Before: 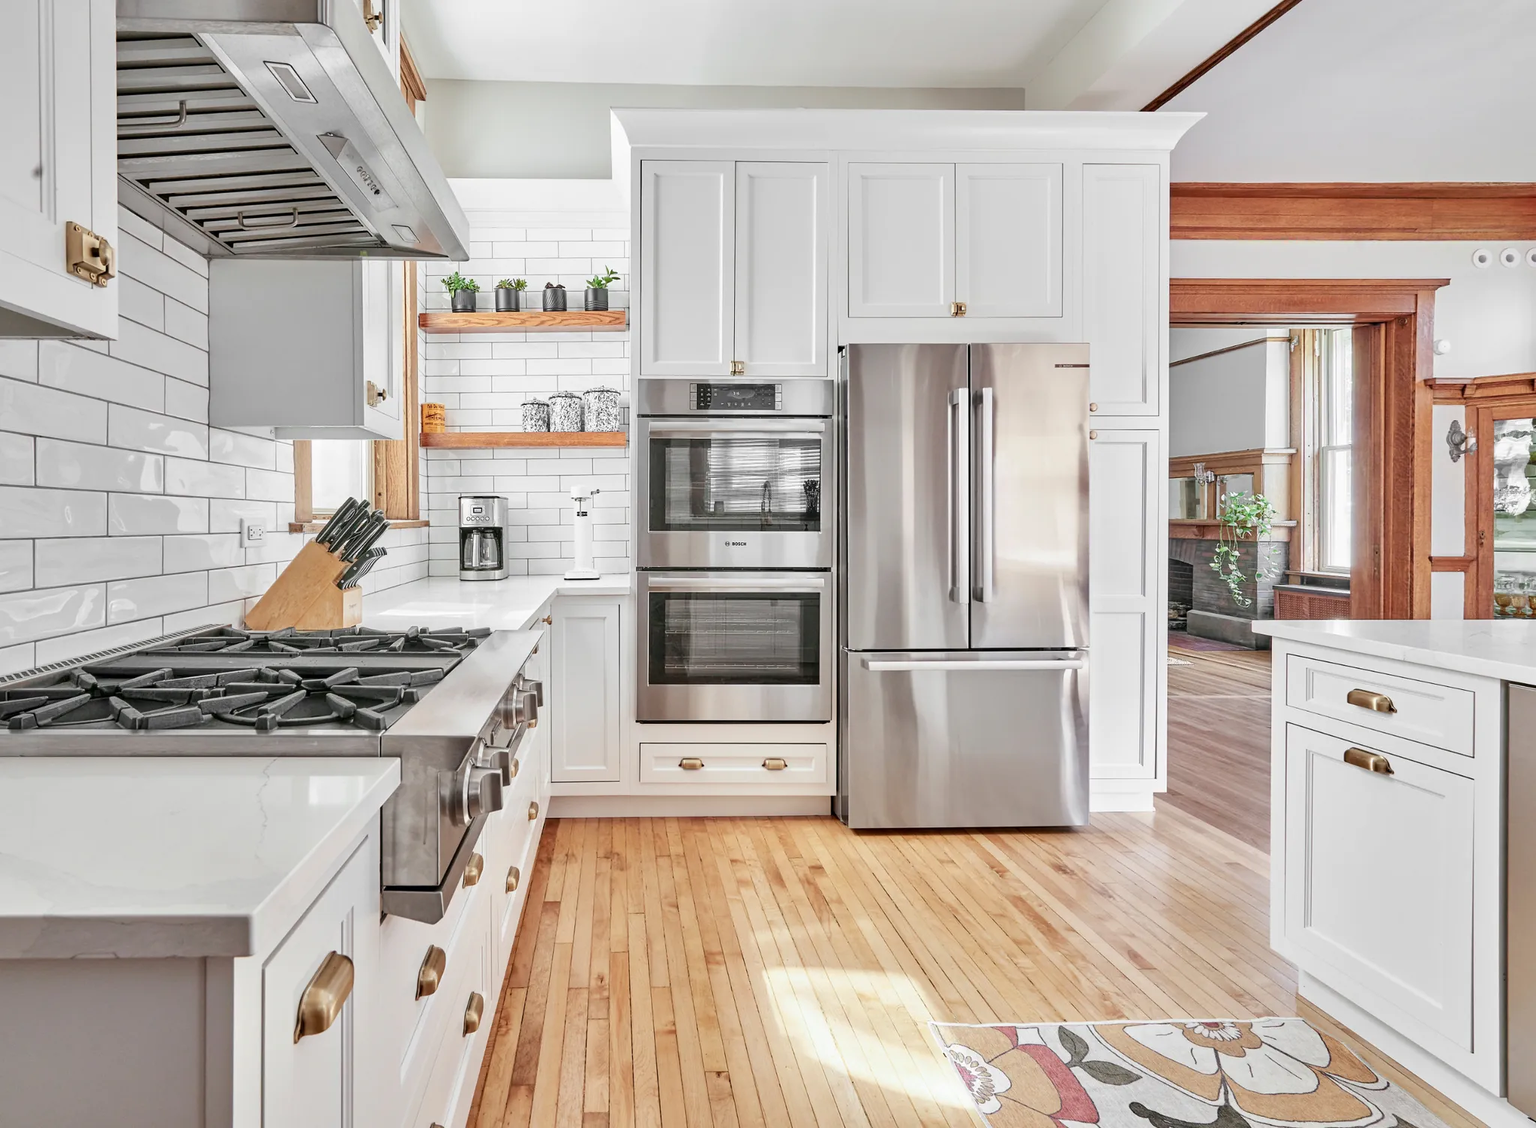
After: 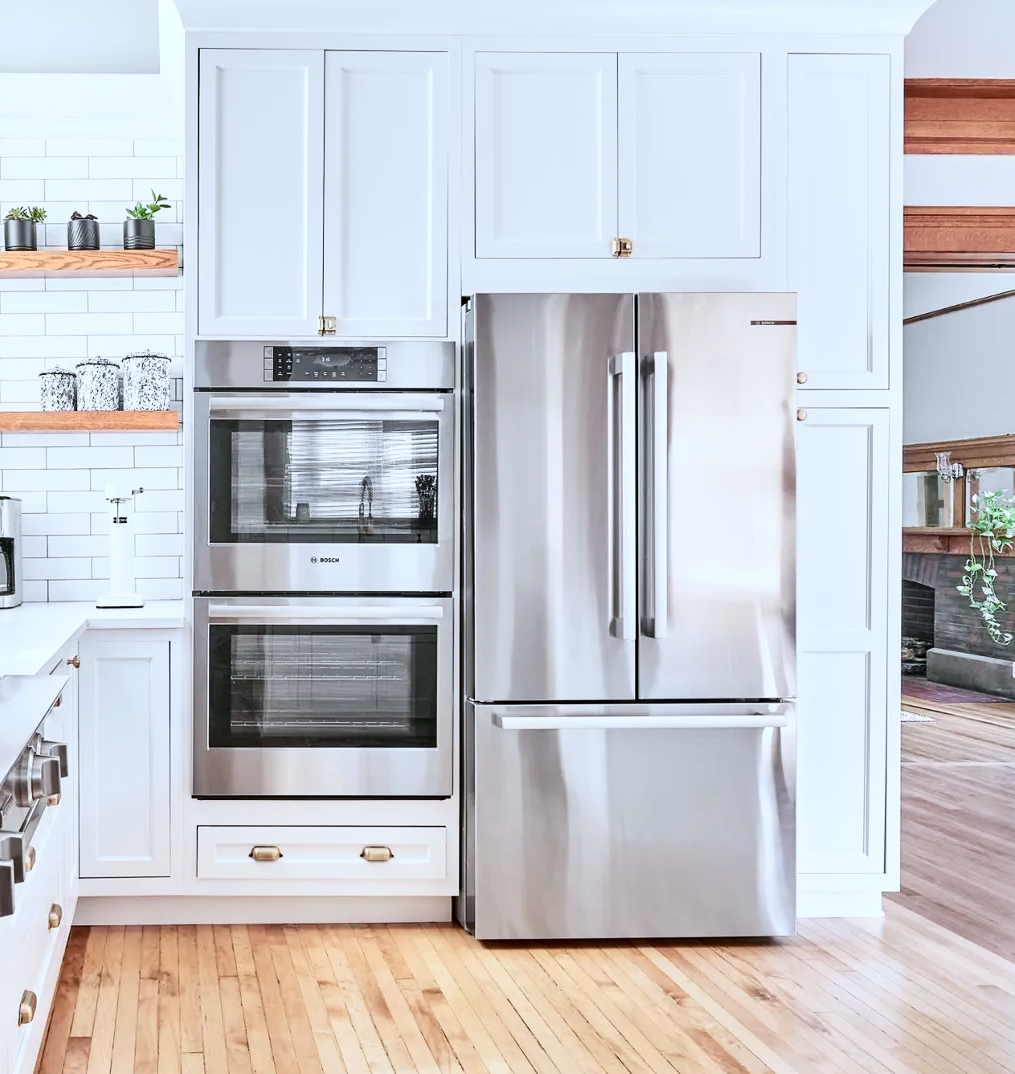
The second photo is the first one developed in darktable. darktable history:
color balance rgb: on, module defaults
color calibration: x 0.367, y 0.376, temperature 4372.25 K
contrast brightness saturation: contrast 0.24, brightness 0.09
crop: left 32.075%, top 10.976%, right 18.355%, bottom 17.596%
